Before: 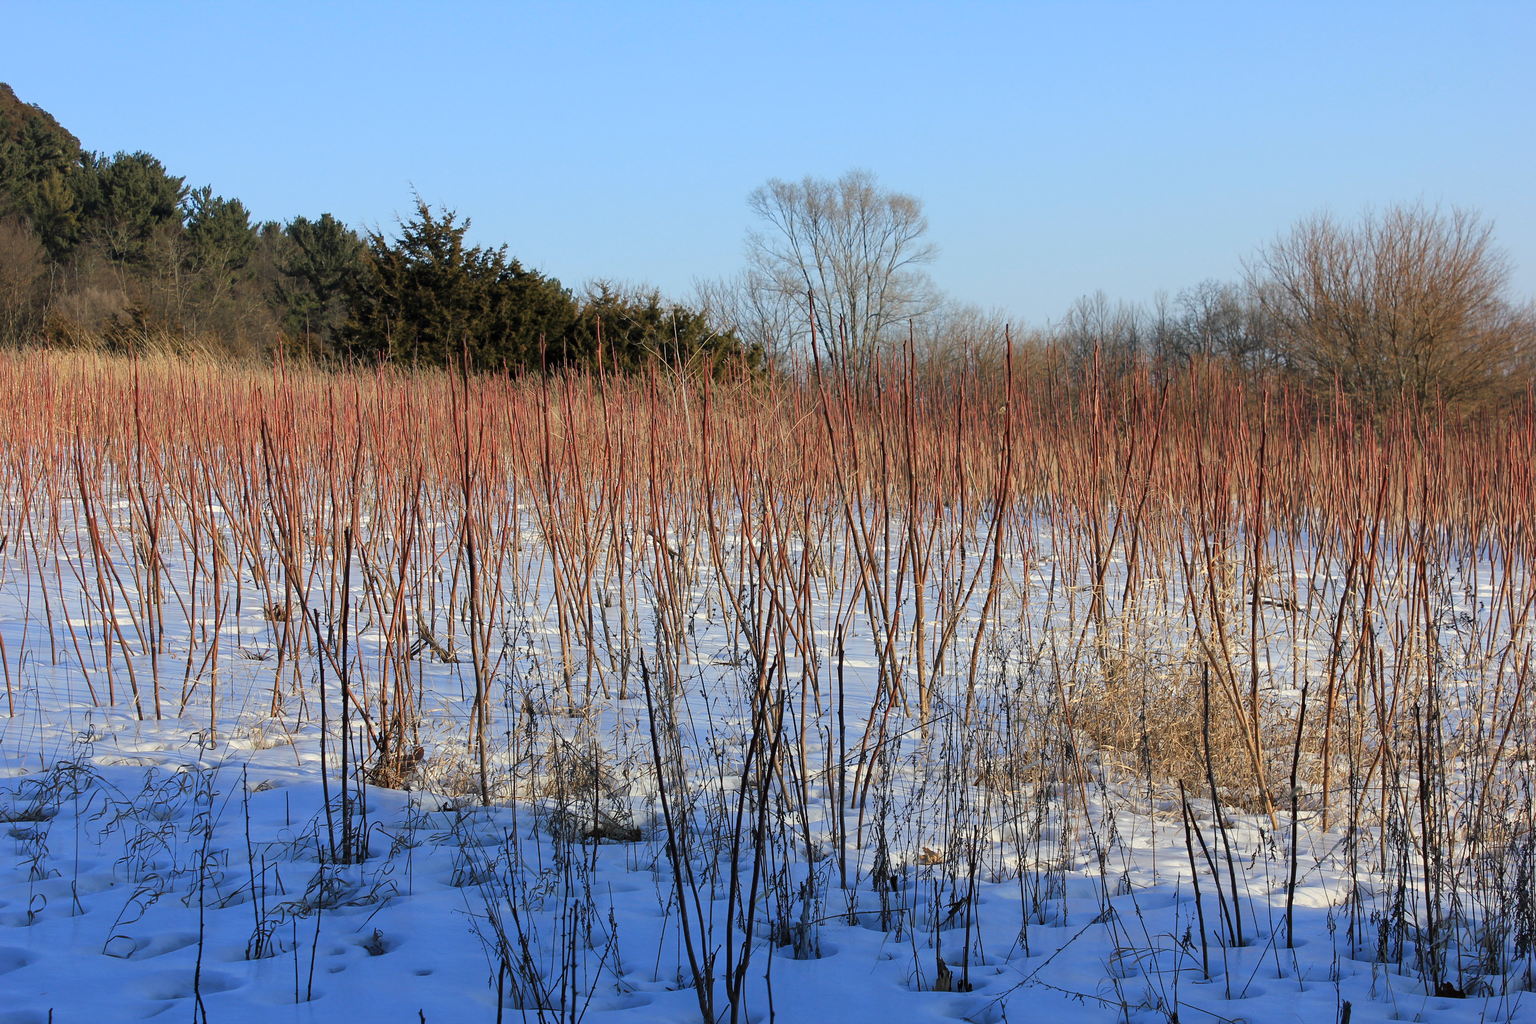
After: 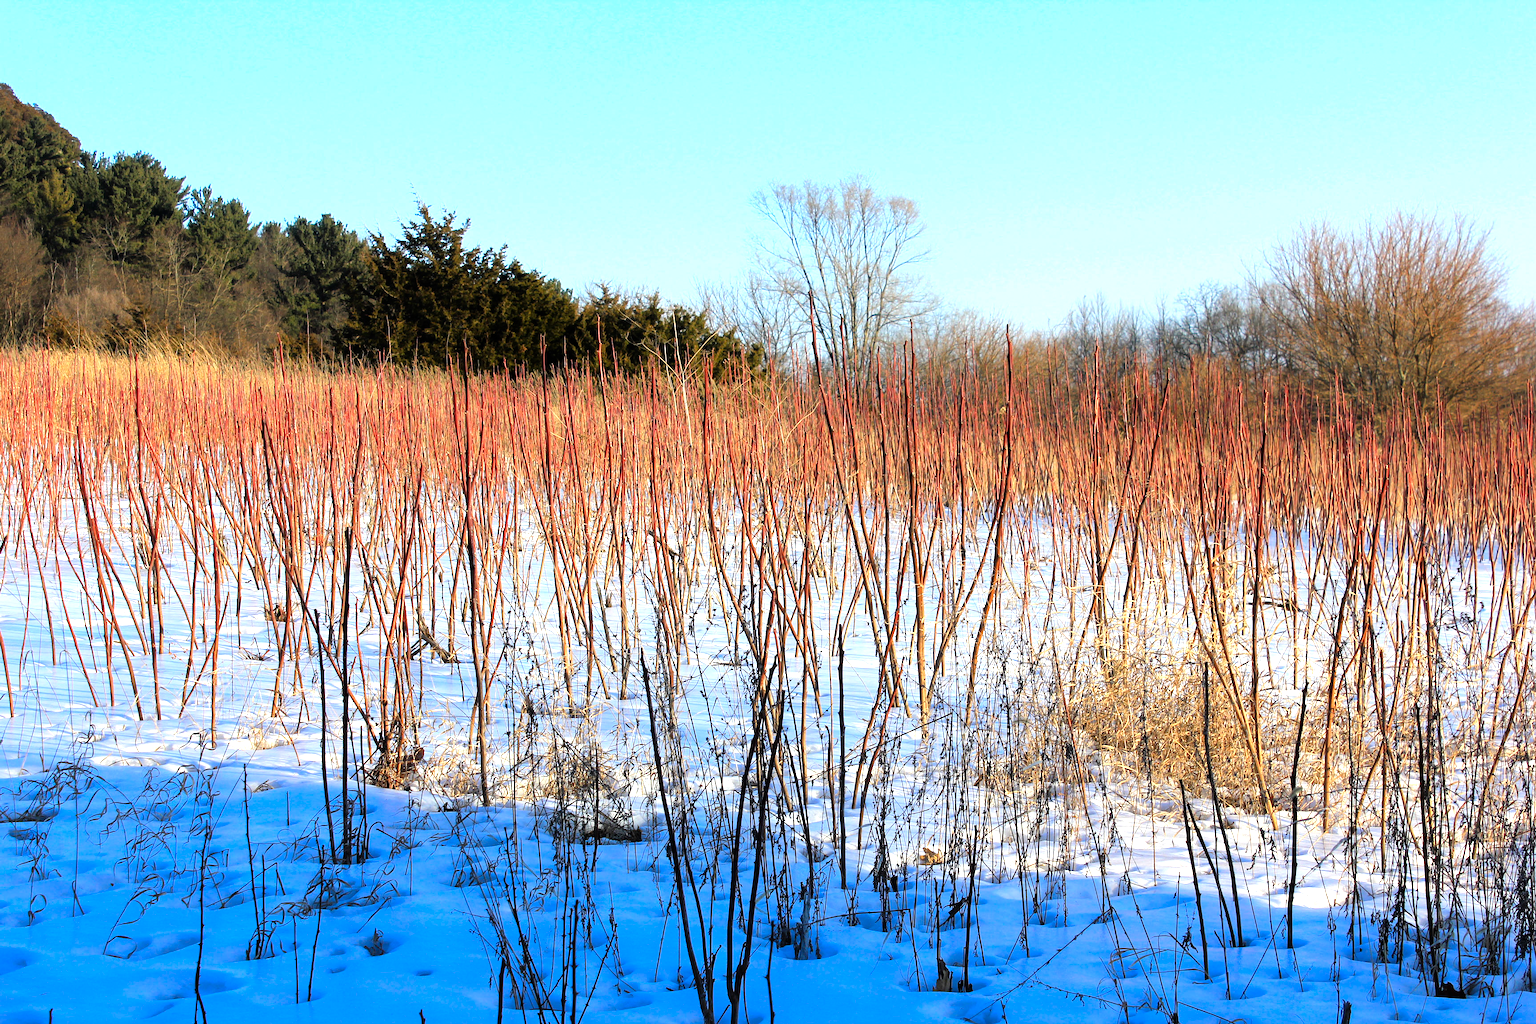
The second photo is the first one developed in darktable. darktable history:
tone equalizer: -8 EV -1.08 EV, -7 EV -0.978 EV, -6 EV -0.879 EV, -5 EV -0.573 EV, -3 EV 0.562 EV, -2 EV 0.879 EV, -1 EV 0.995 EV, +0 EV 1.08 EV
contrast brightness saturation: brightness -0.018, saturation 0.353
